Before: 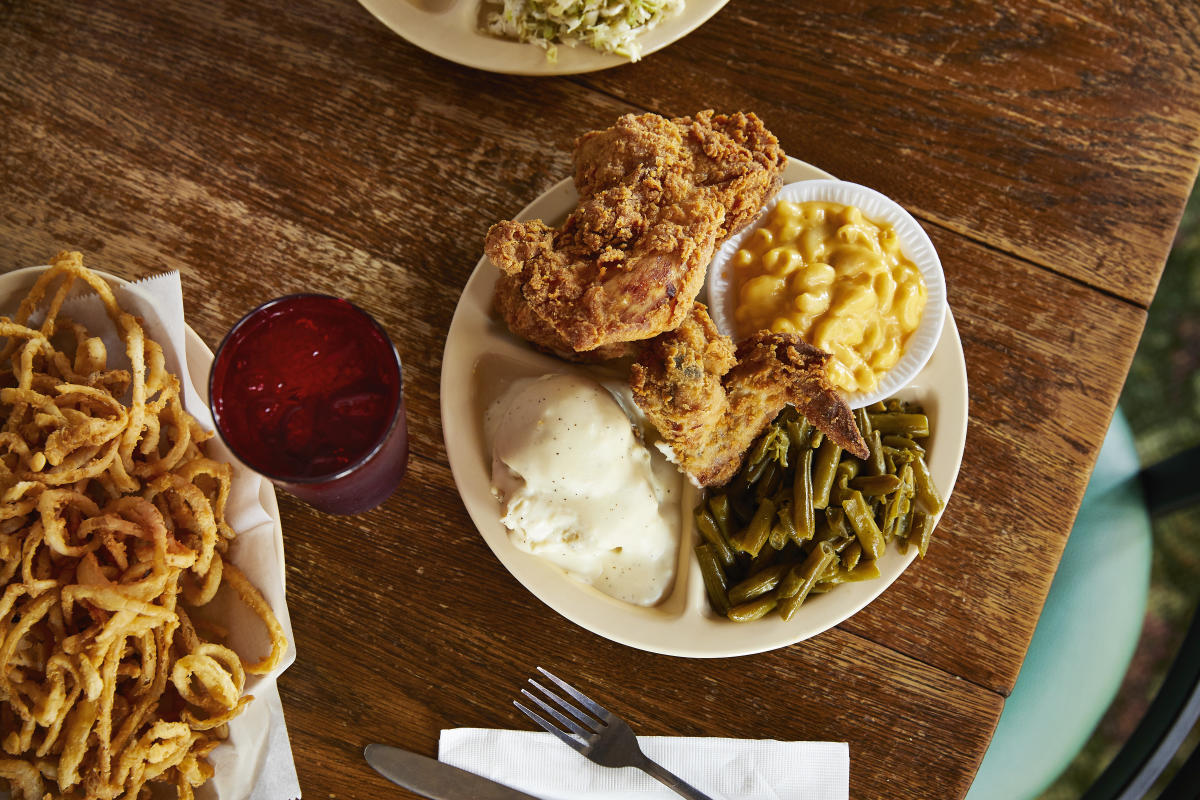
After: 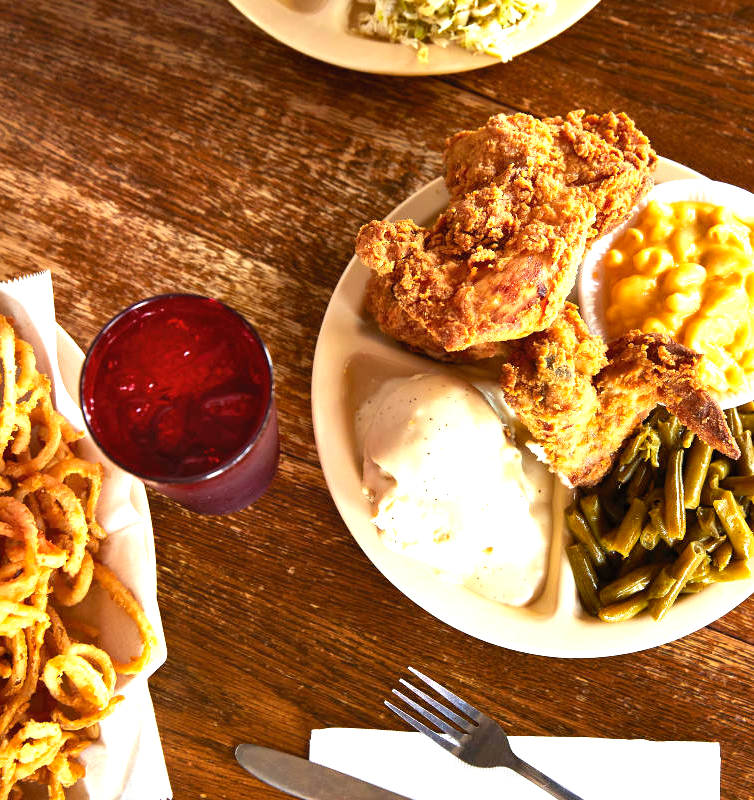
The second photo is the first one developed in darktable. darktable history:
exposure: black level correction 0, exposure 1.096 EV, compensate highlight preservation false
crop: left 10.776%, right 26.341%
